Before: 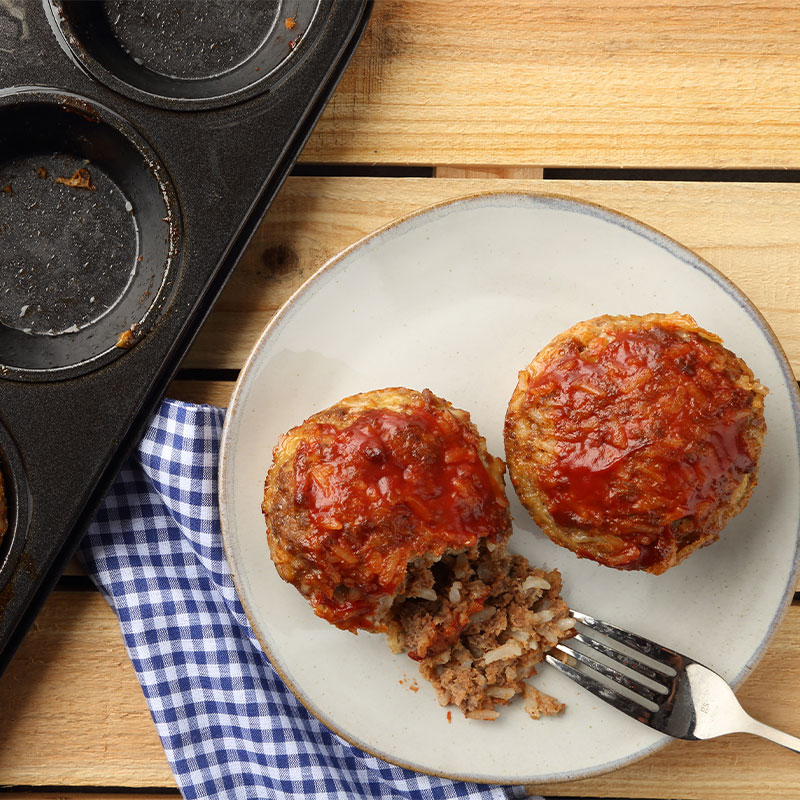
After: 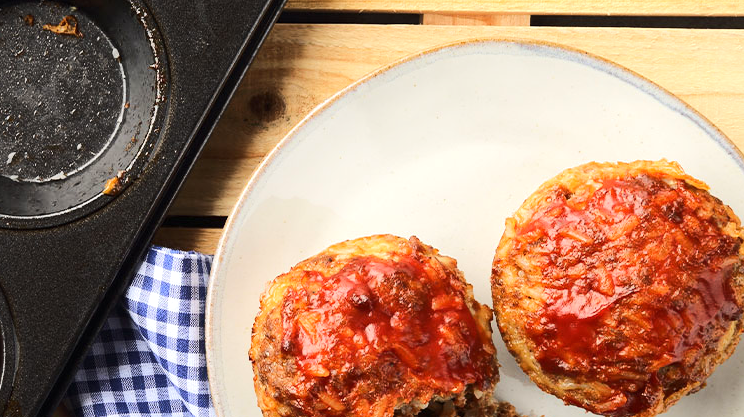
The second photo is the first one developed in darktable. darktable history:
rgb curve: curves: ch0 [(0, 0) (0.284, 0.292) (0.505, 0.644) (1, 1)]; ch1 [(0, 0) (0.284, 0.292) (0.505, 0.644) (1, 1)]; ch2 [(0, 0) (0.284, 0.292) (0.505, 0.644) (1, 1)], compensate middle gray true
crop: left 1.744%, top 19.225%, right 5.069%, bottom 28.357%
exposure: exposure 0.3 EV, compensate highlight preservation false
